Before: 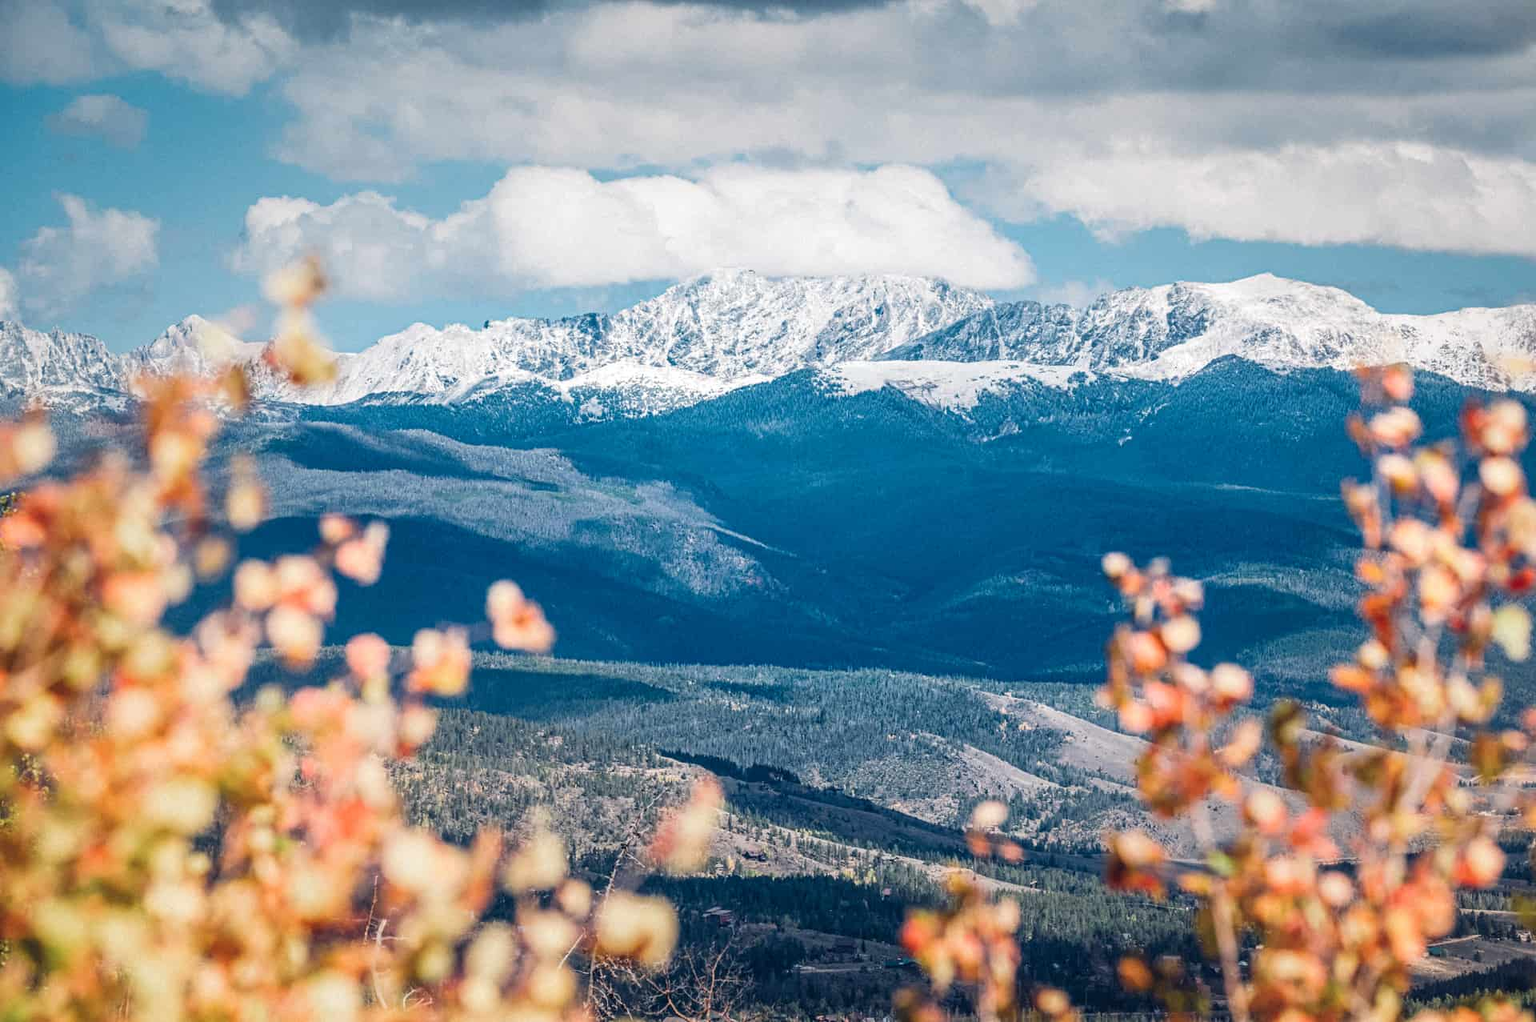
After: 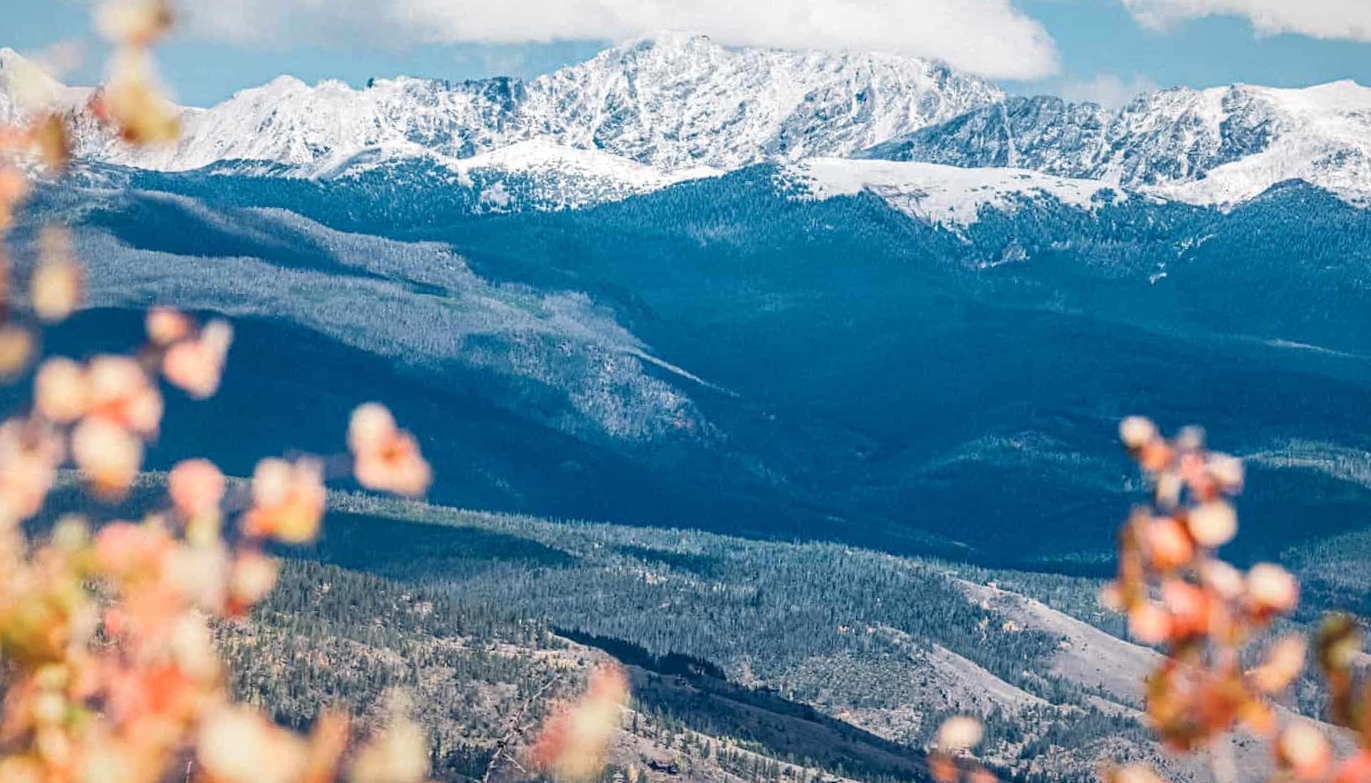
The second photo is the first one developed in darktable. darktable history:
crop and rotate: angle -3.6°, left 9.797%, top 21.142%, right 12.157%, bottom 11.817%
